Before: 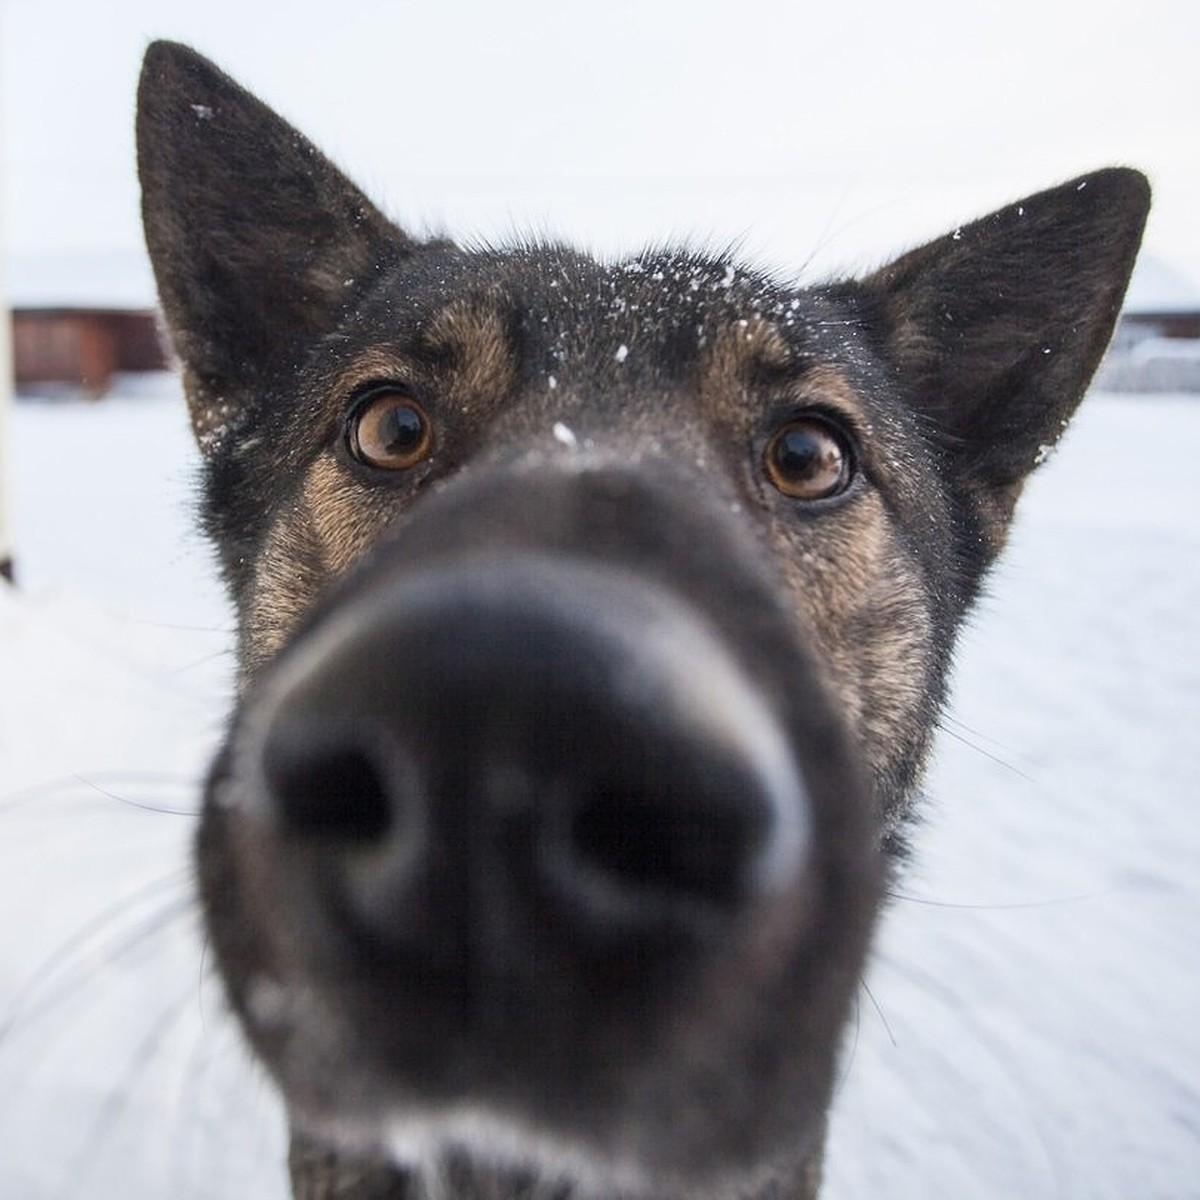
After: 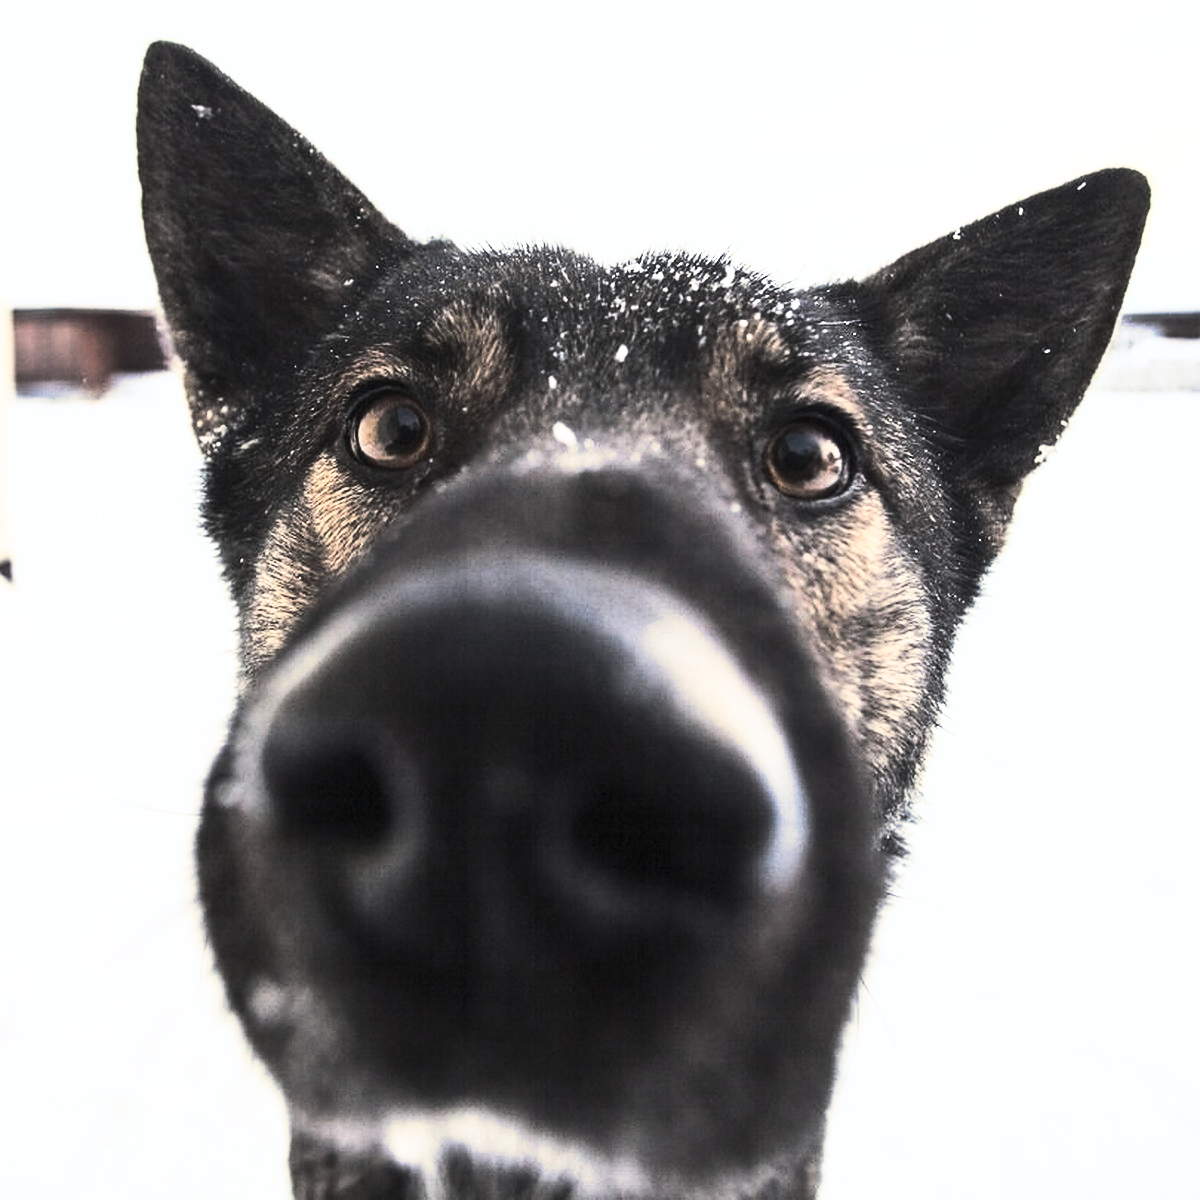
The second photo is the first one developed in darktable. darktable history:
split-toning: shadows › hue 43.2°, shadows › saturation 0, highlights › hue 50.4°, highlights › saturation 1
contrast brightness saturation: contrast 0.62, brightness 0.34, saturation 0.14
